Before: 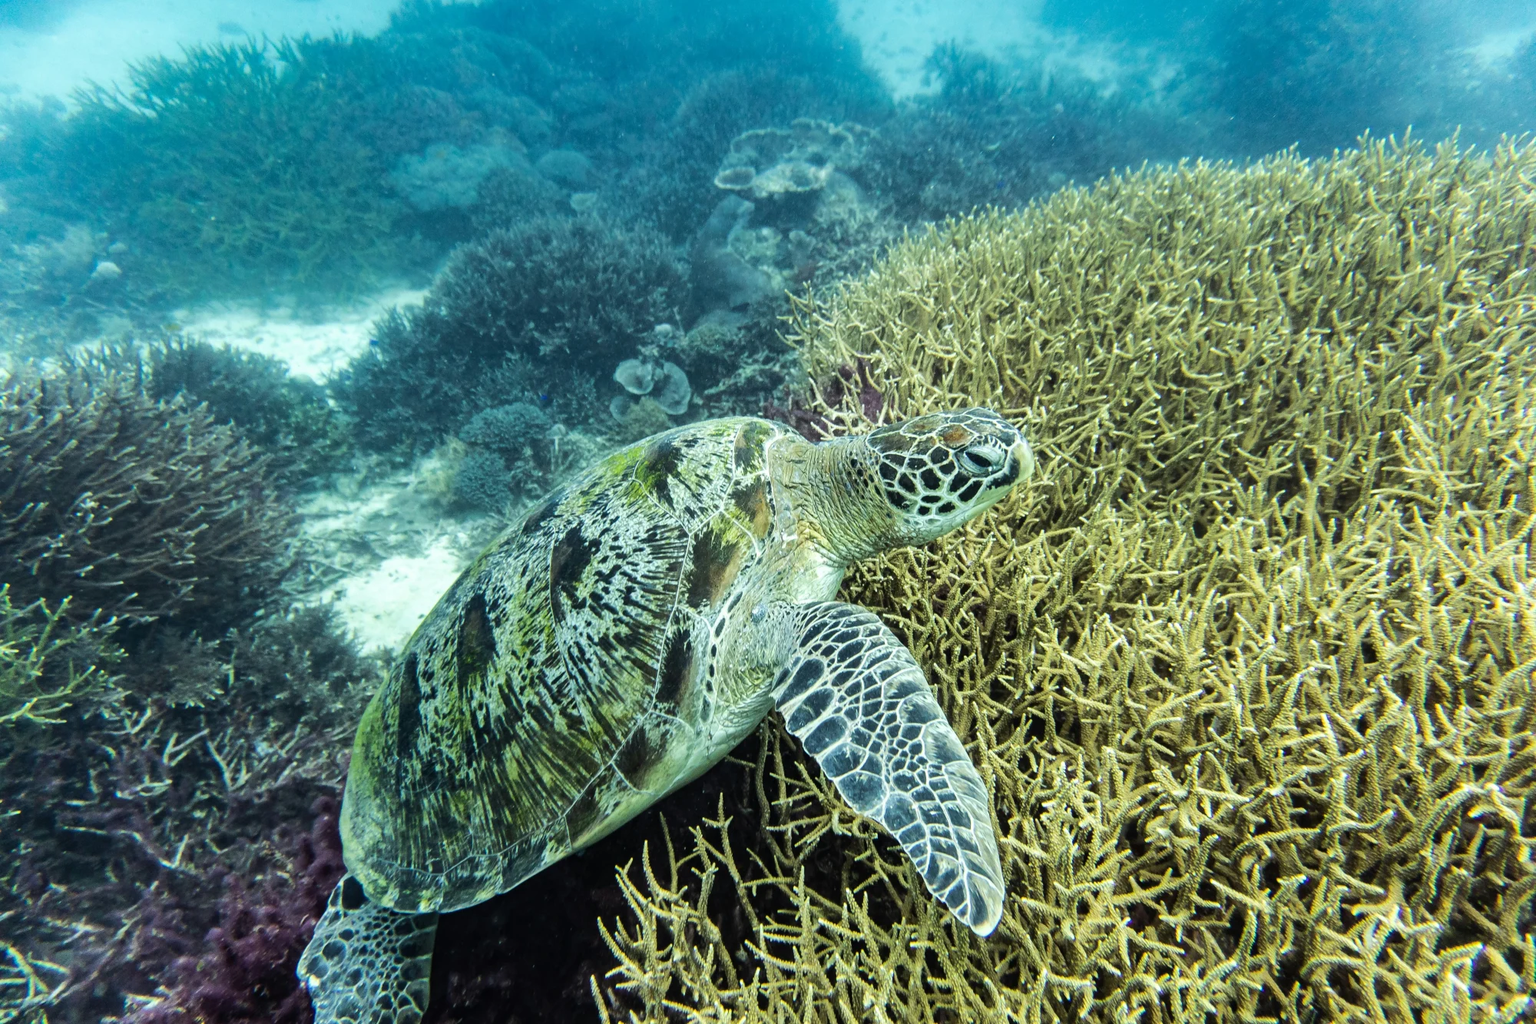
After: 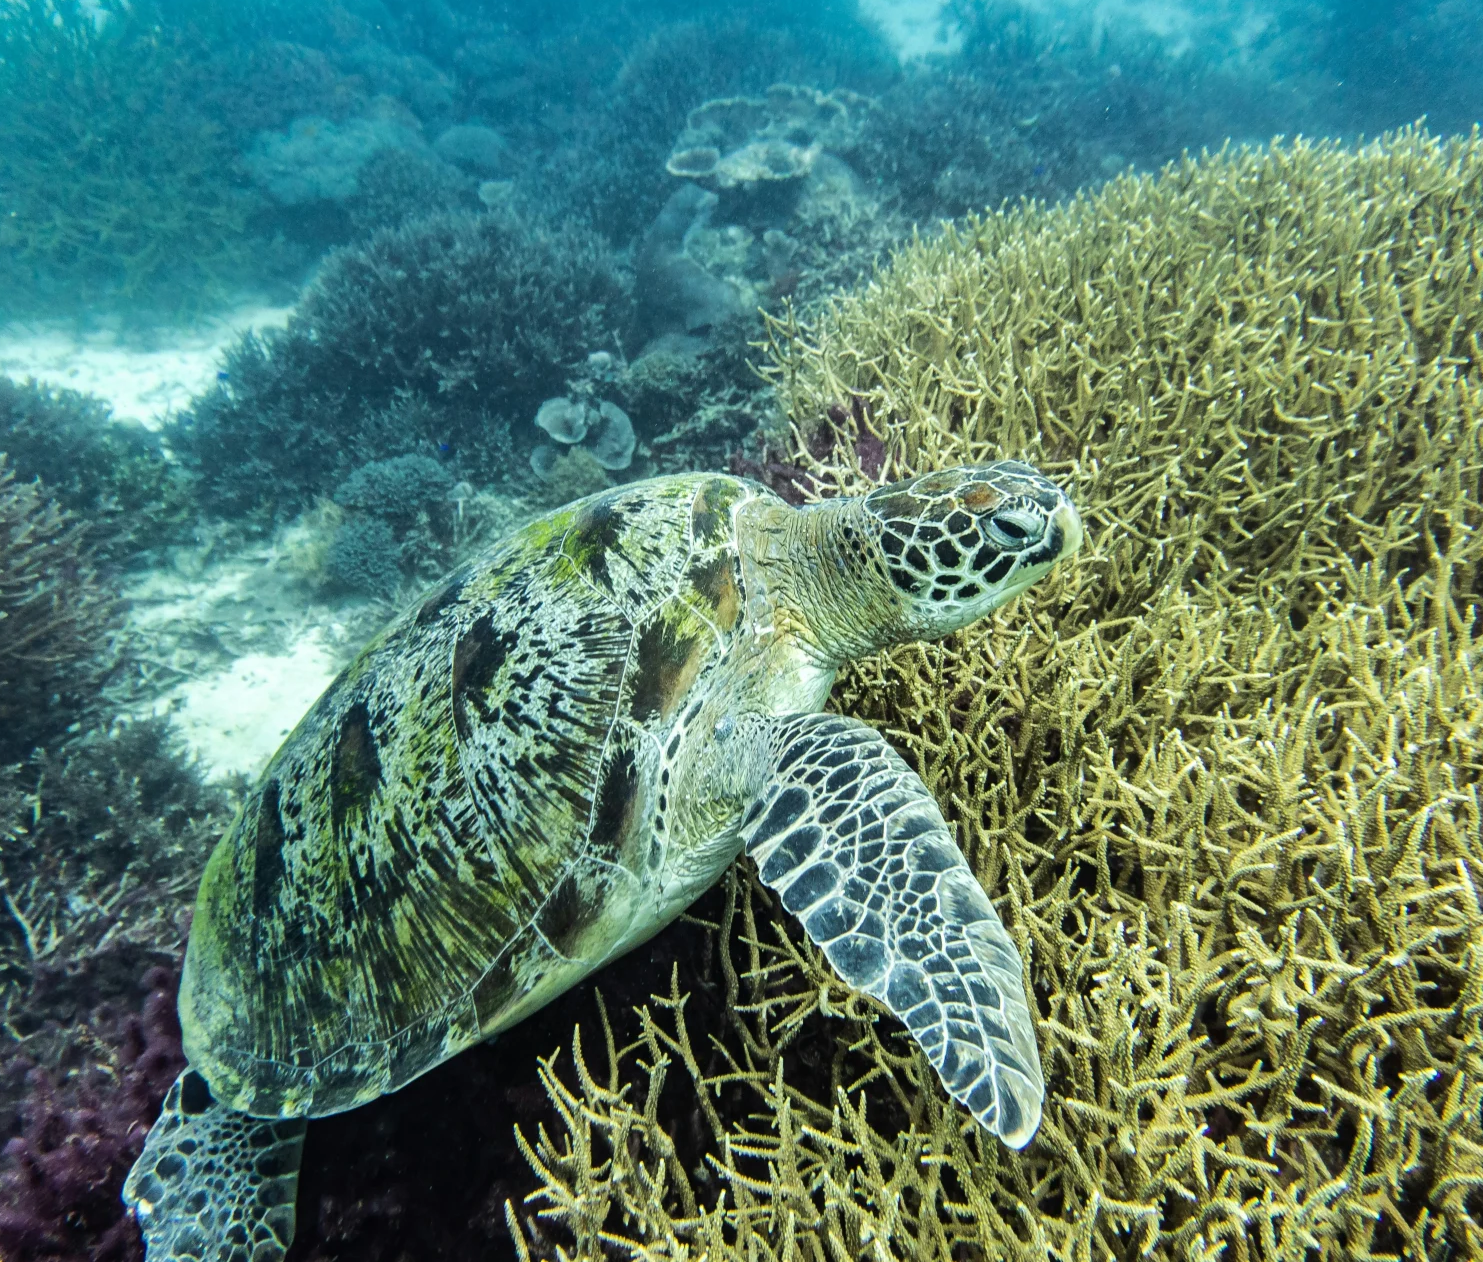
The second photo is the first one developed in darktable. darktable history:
crop and rotate: left 13.216%, top 5.307%, right 12.62%
